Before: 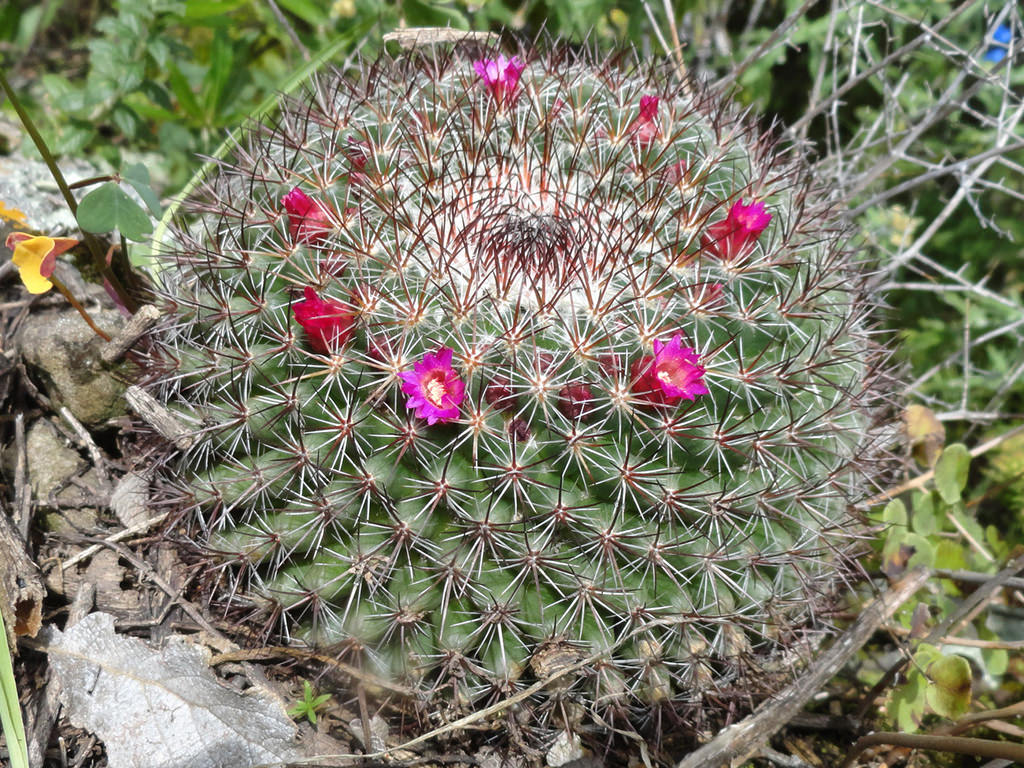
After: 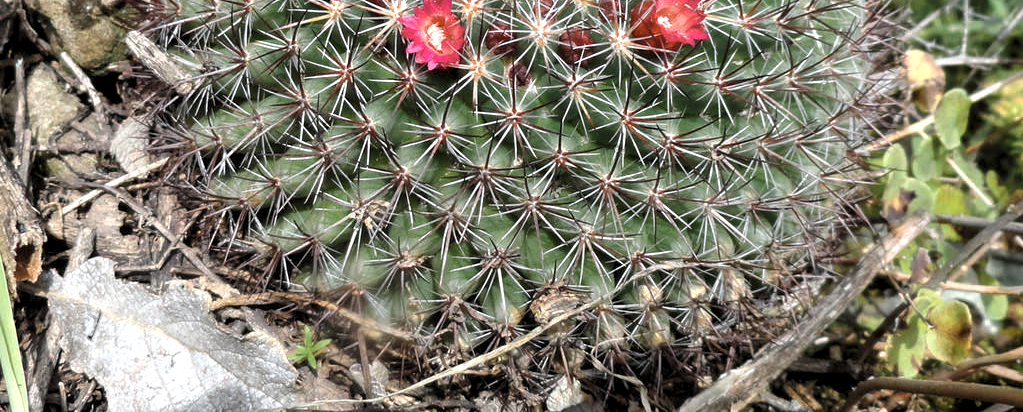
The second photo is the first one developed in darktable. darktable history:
crop and rotate: top 46.243%, right 0.018%
levels: levels [0.062, 0.494, 0.925]
color zones: curves: ch0 [(0.018, 0.548) (0.197, 0.654) (0.425, 0.447) (0.605, 0.658) (0.732, 0.579)]; ch1 [(0.105, 0.531) (0.224, 0.531) (0.386, 0.39) (0.618, 0.456) (0.732, 0.456) (0.956, 0.421)]; ch2 [(0.039, 0.583) (0.215, 0.465) (0.399, 0.544) (0.465, 0.548) (0.614, 0.447) (0.724, 0.43) (0.882, 0.623) (0.956, 0.632)]
